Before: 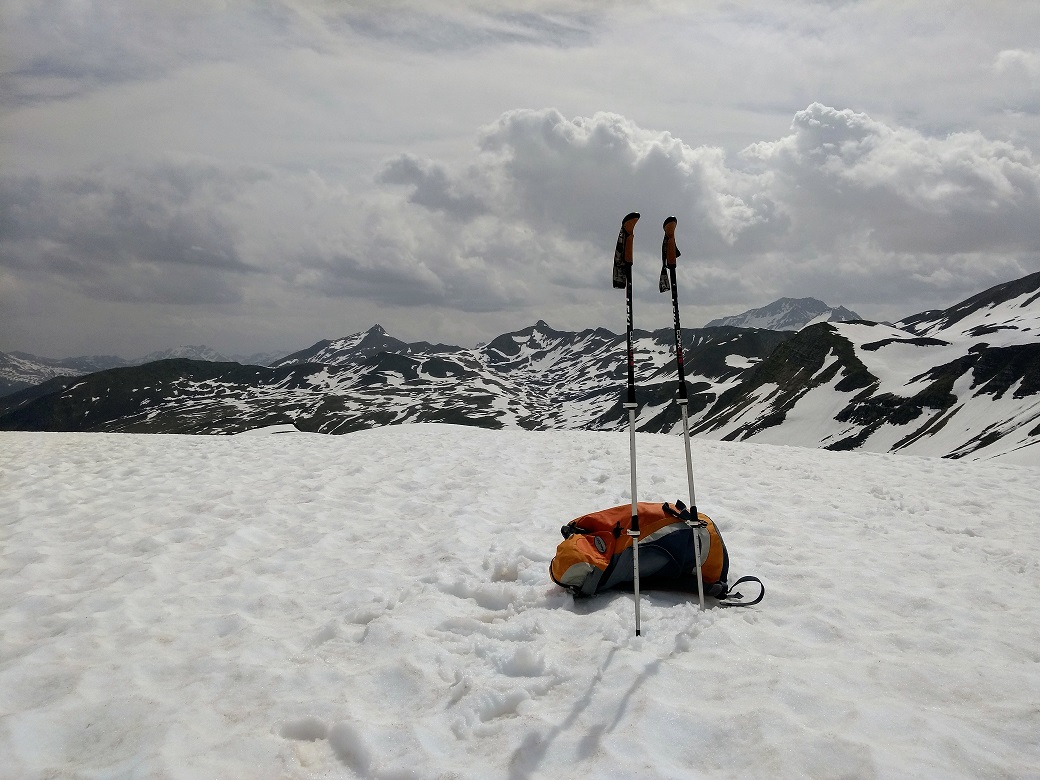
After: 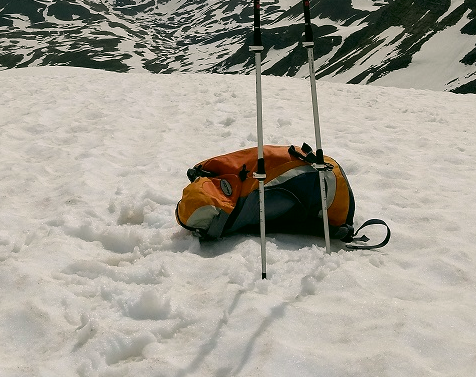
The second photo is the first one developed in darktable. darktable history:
color correction: highlights a* 4.02, highlights b* 4.98, shadows a* -7.55, shadows b* 4.98
crop: left 35.976%, top 45.819%, right 18.162%, bottom 5.807%
